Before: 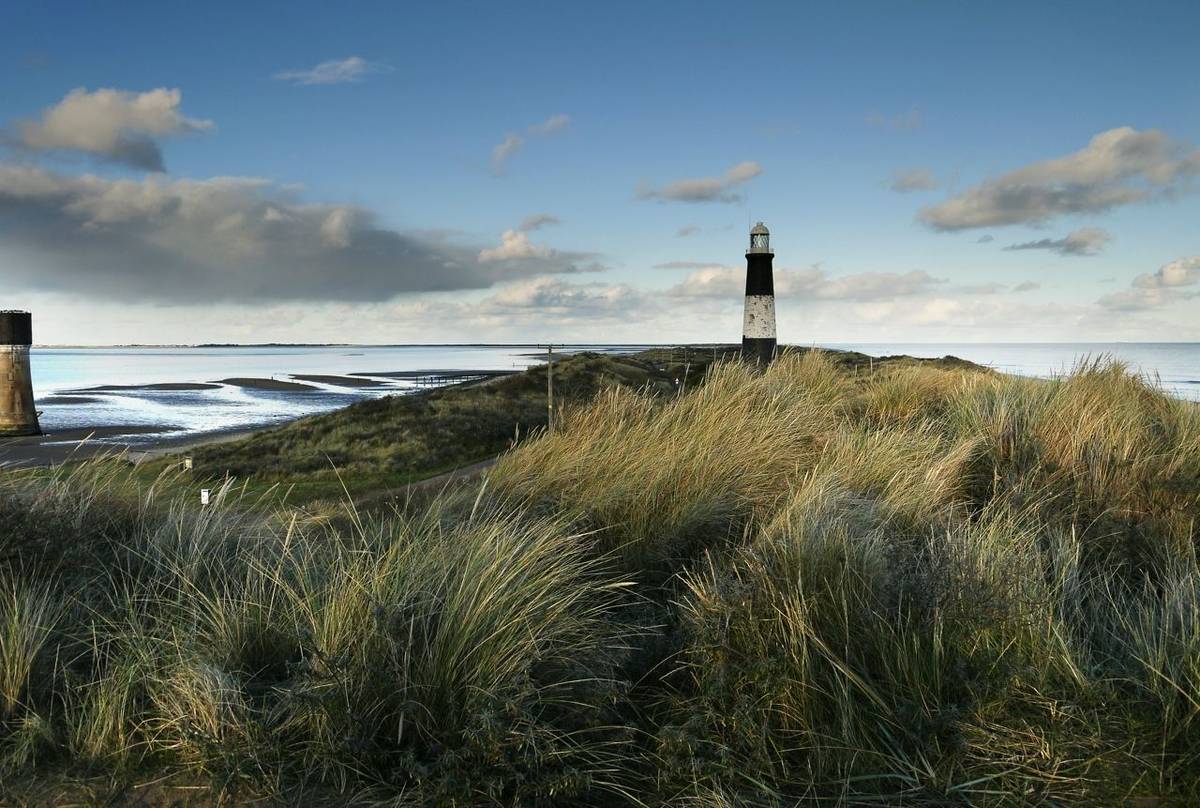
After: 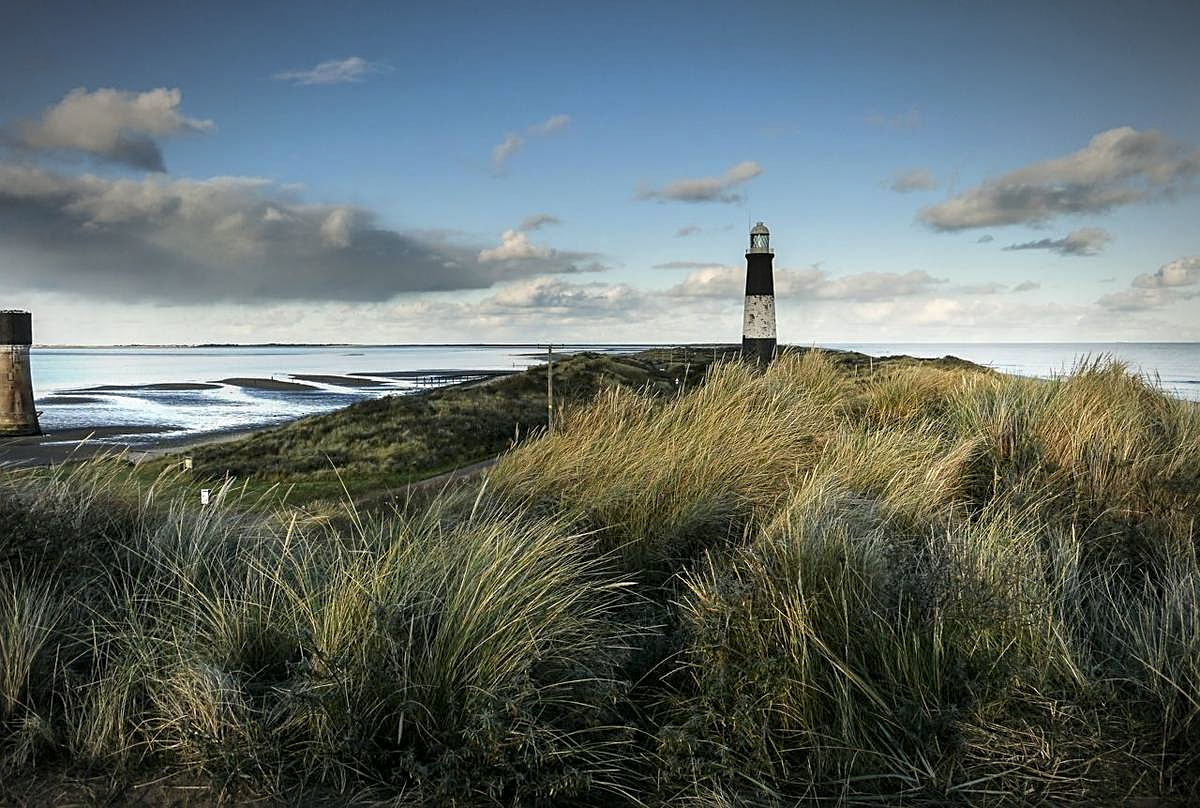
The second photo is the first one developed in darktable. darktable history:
exposure: exposure 0.02 EV, compensate highlight preservation false
local contrast: on, module defaults
vignetting: fall-off radius 60%, automatic ratio true
sharpen: on, module defaults
